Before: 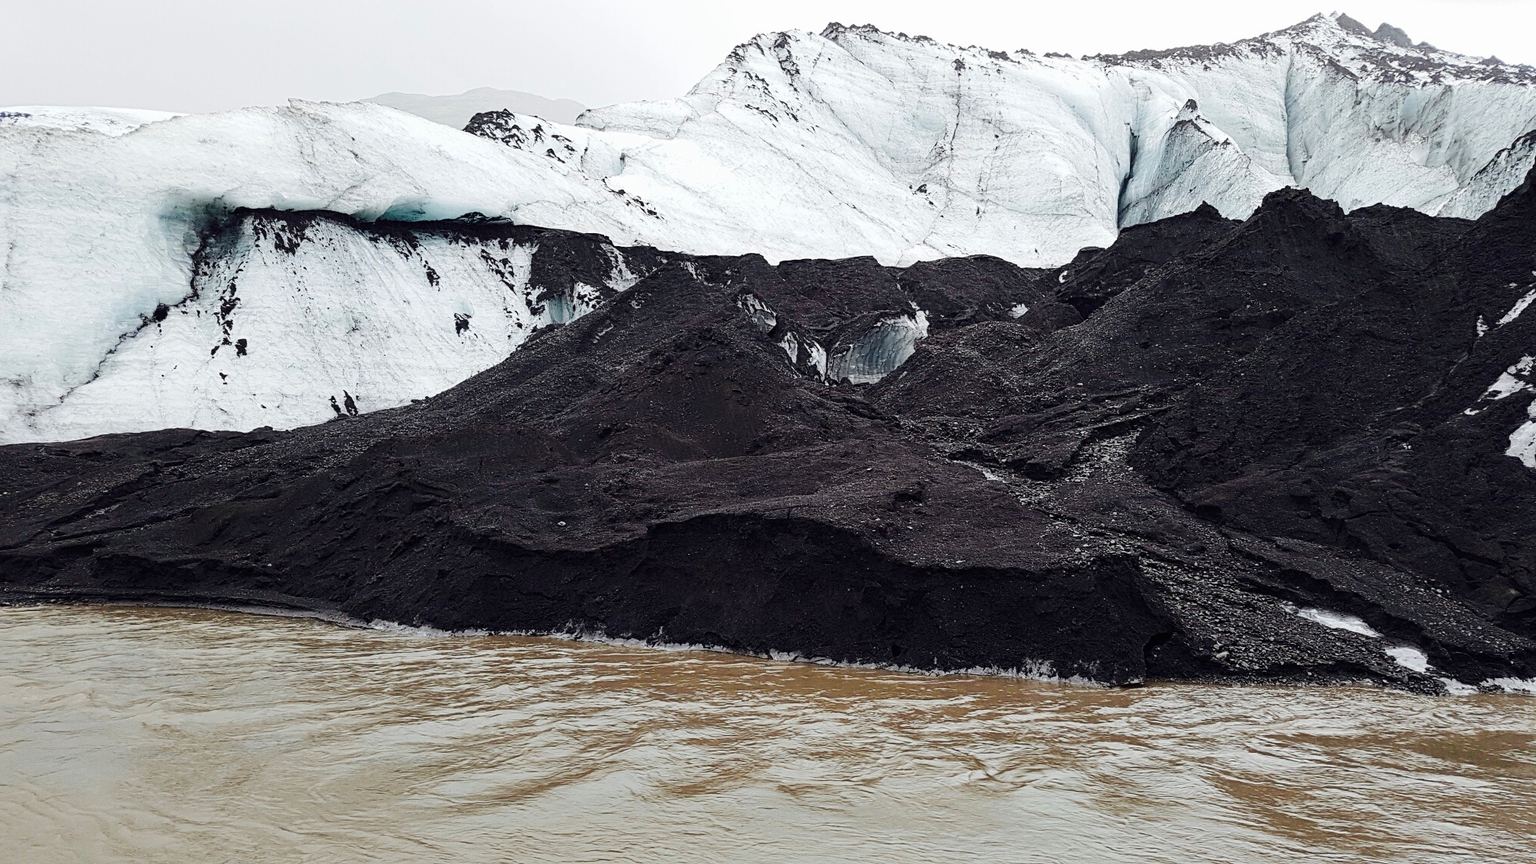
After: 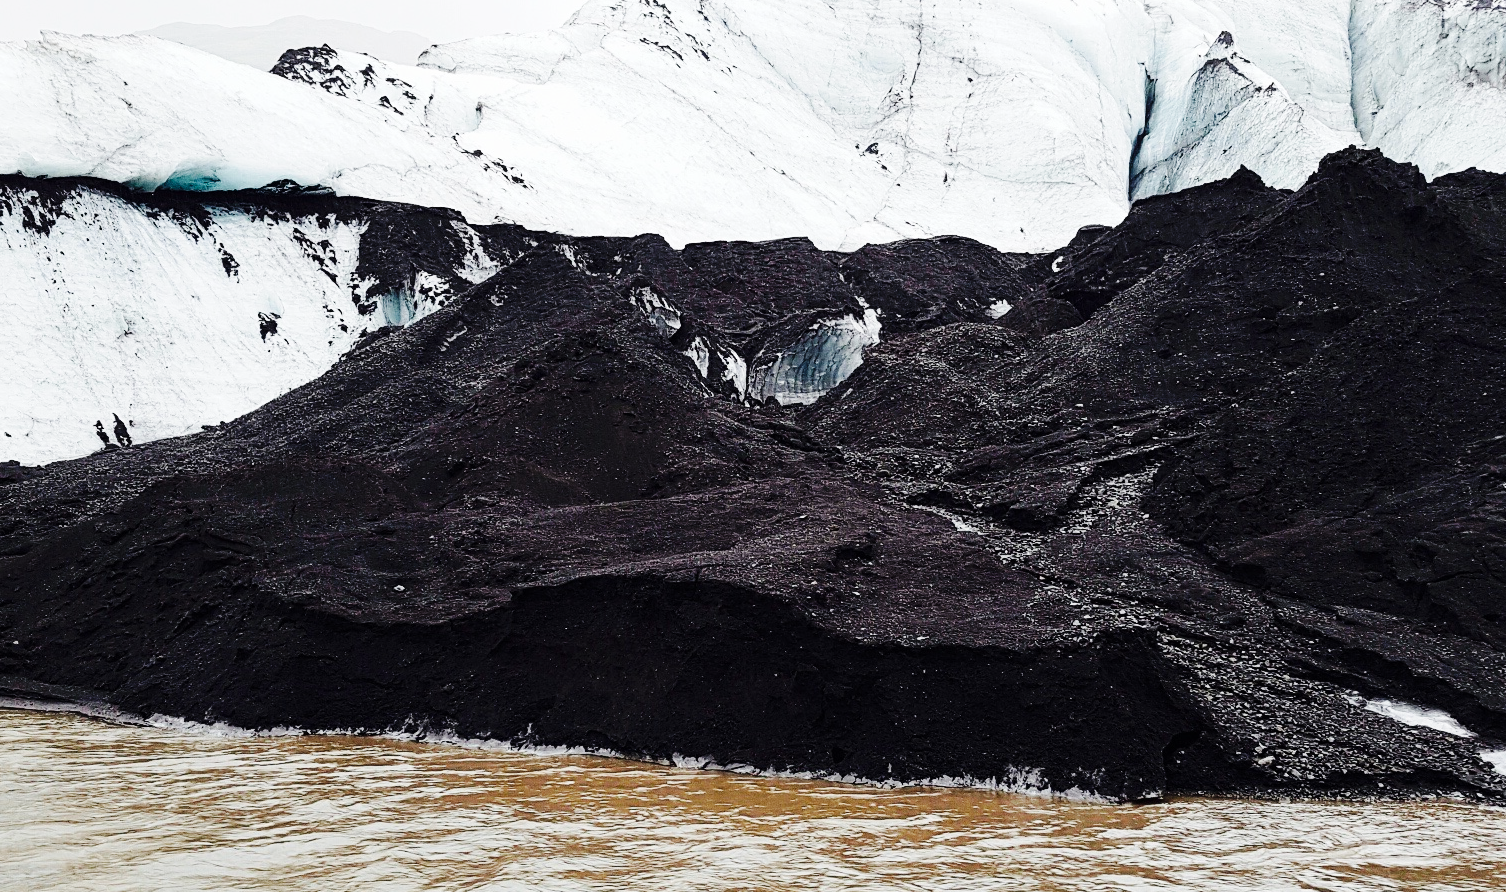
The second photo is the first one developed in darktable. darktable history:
exposure: compensate exposure bias true, compensate highlight preservation false
color calibration: illuminant same as pipeline (D50), adaptation XYZ, x 0.347, y 0.358, temperature 5018.25 K
base curve: curves: ch0 [(0, 0) (0.036, 0.025) (0.121, 0.166) (0.206, 0.329) (0.605, 0.79) (1, 1)], preserve colors none
crop: left 16.783%, top 8.784%, right 8.469%, bottom 12.546%
